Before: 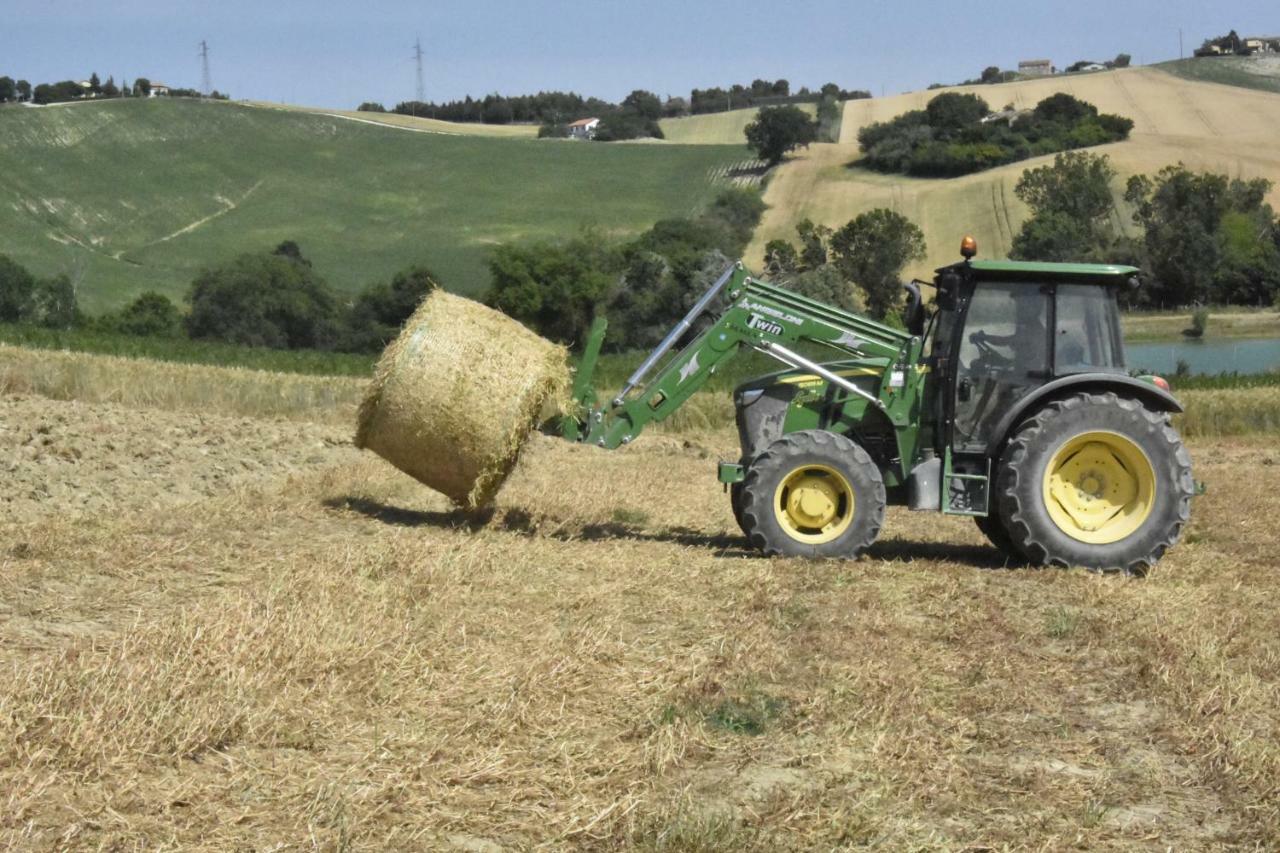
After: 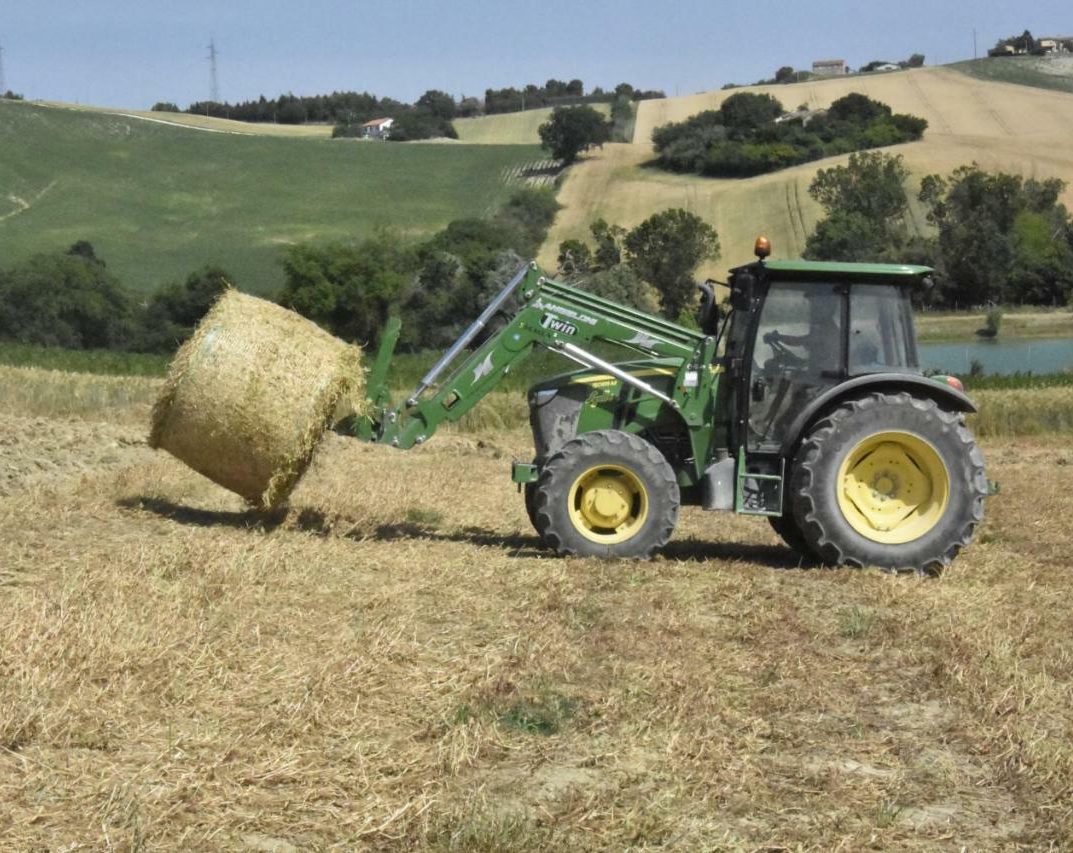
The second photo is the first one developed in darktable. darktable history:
crop: left 16.145%
